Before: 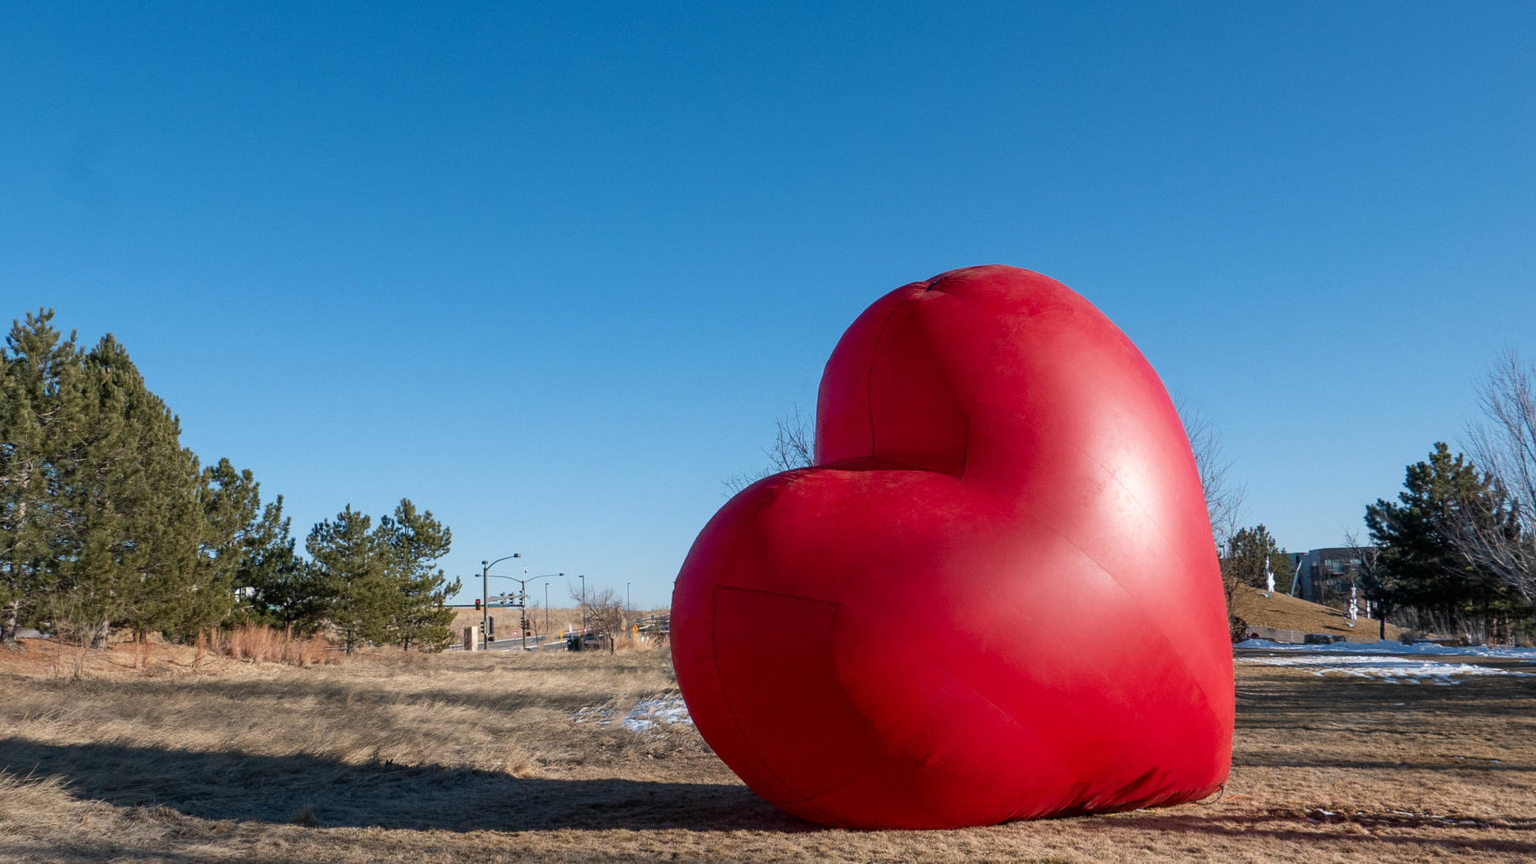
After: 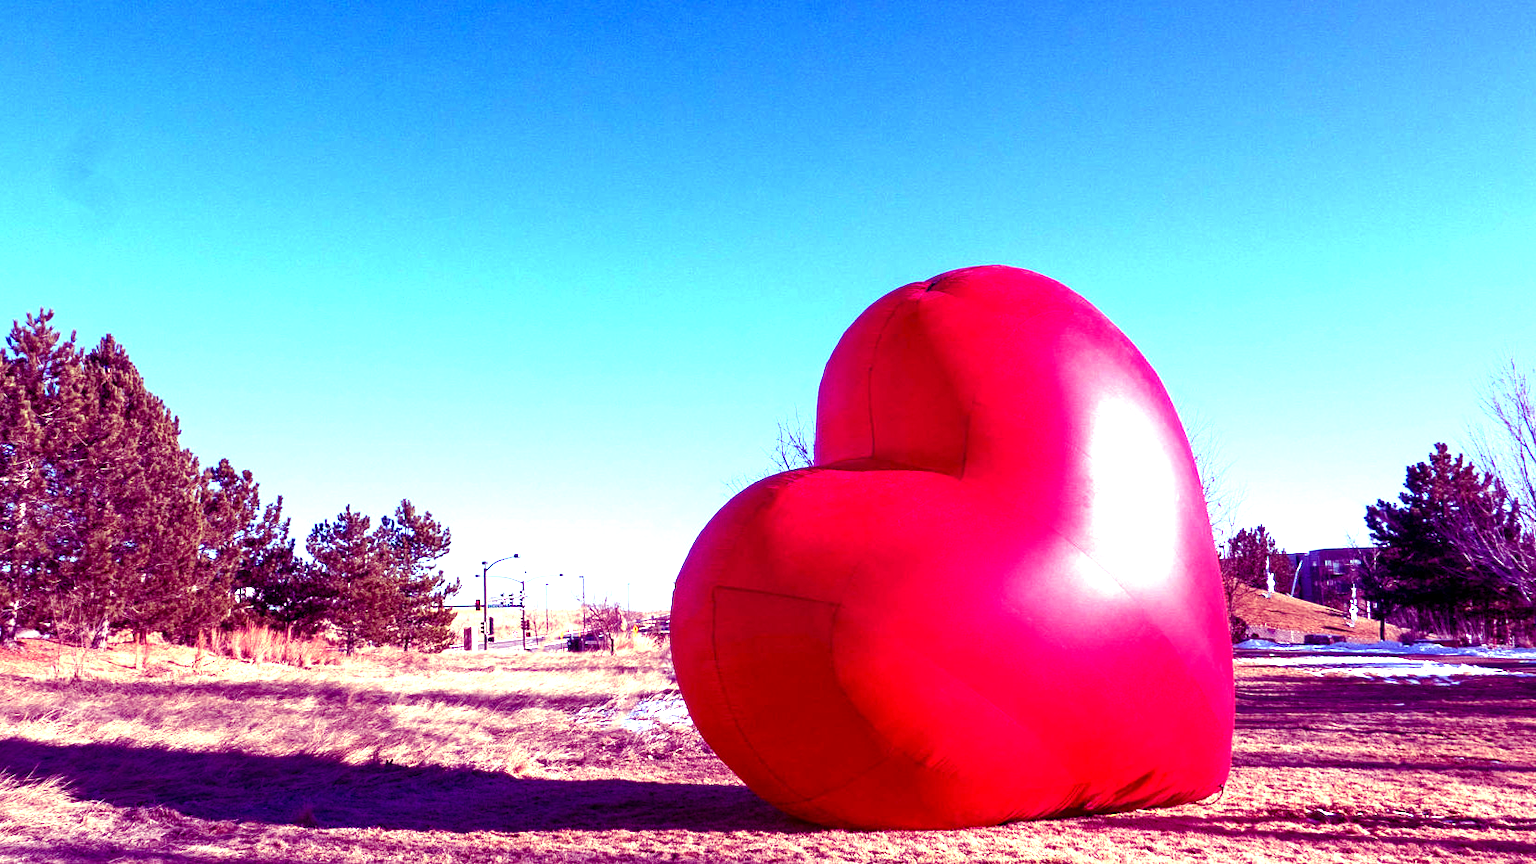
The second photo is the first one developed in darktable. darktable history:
exposure: black level correction 0.001, exposure 1.719 EV, compensate exposure bias true, compensate highlight preservation false
color balance: mode lift, gamma, gain (sRGB), lift [1, 1, 0.101, 1]
